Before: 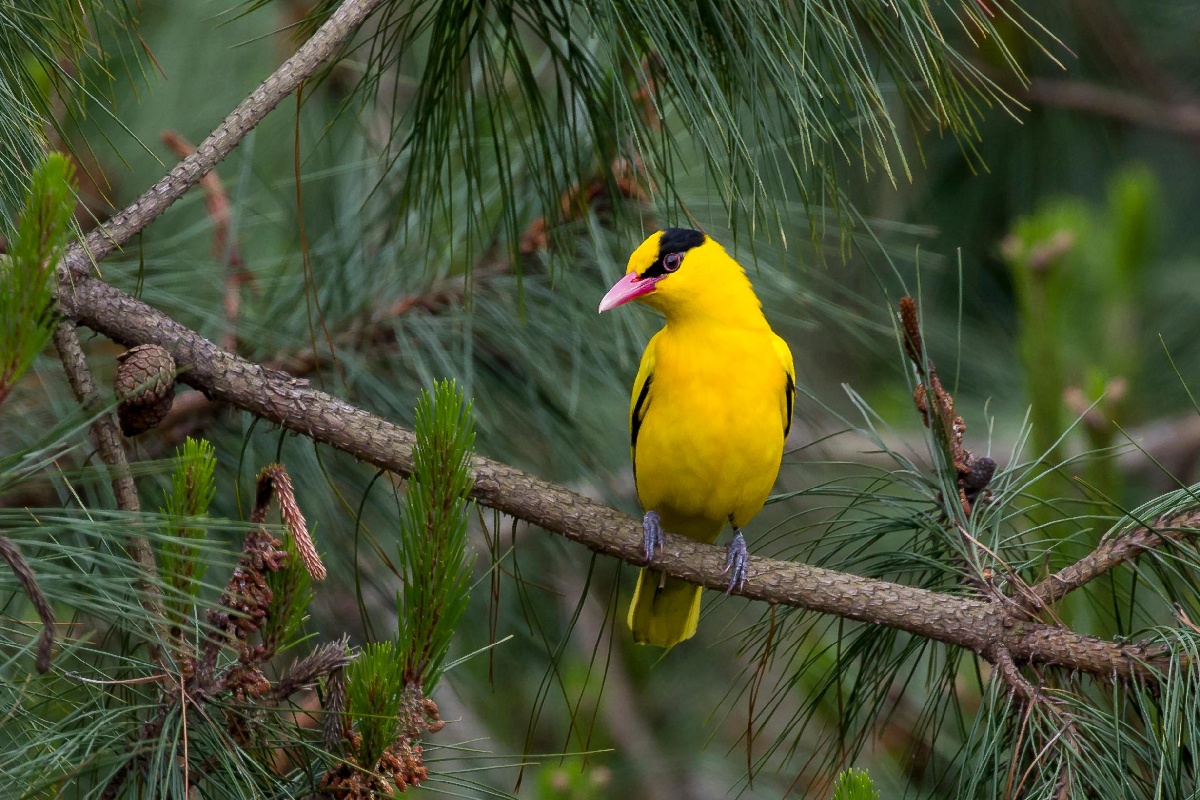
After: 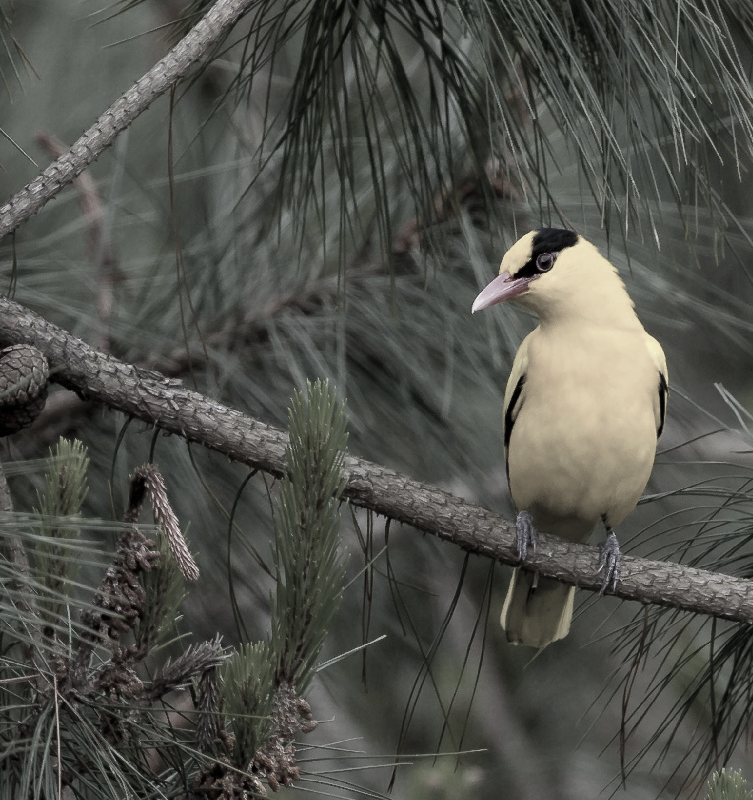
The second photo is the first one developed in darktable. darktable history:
tone curve: color space Lab, linked channels, preserve colors none
crop: left 10.644%, right 26.528%
color correction: saturation 0.2
